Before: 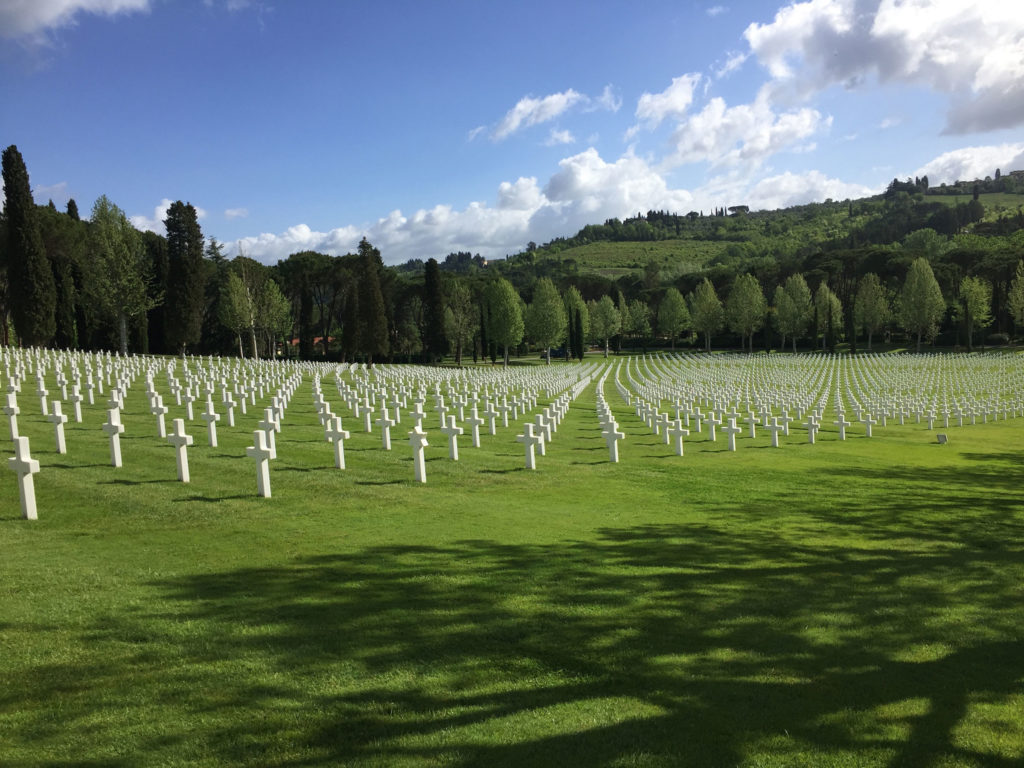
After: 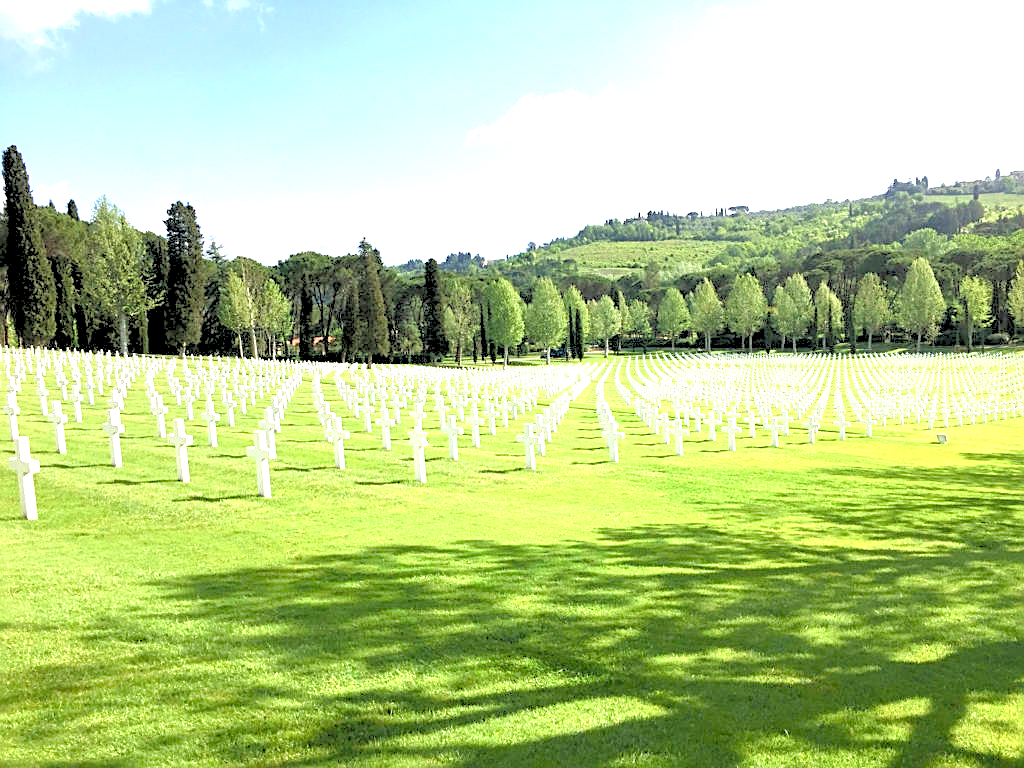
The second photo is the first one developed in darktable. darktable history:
color balance rgb: perceptual saturation grading › global saturation 20%, perceptual saturation grading › highlights -25%, perceptual saturation grading › shadows 25%
rgb levels: levels [[0.027, 0.429, 0.996], [0, 0.5, 1], [0, 0.5, 1]]
sharpen: on, module defaults
exposure: exposure 2.25 EV, compensate highlight preservation false
